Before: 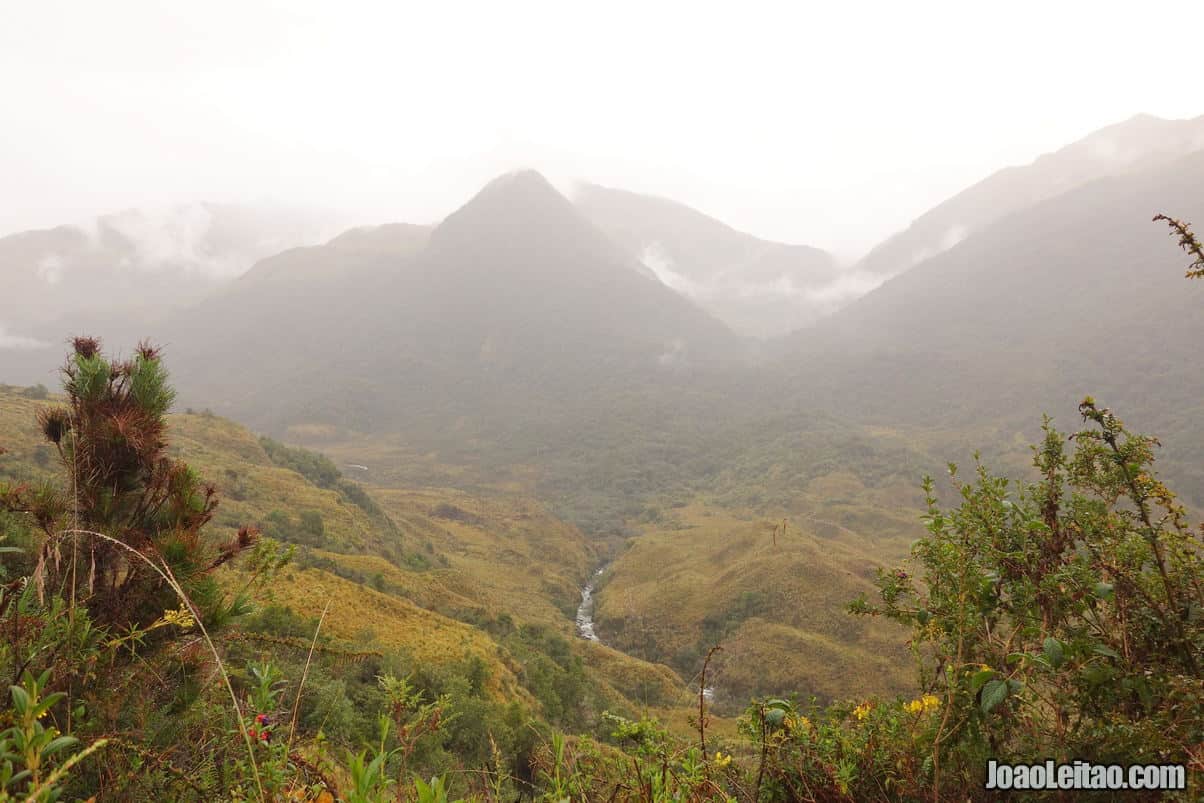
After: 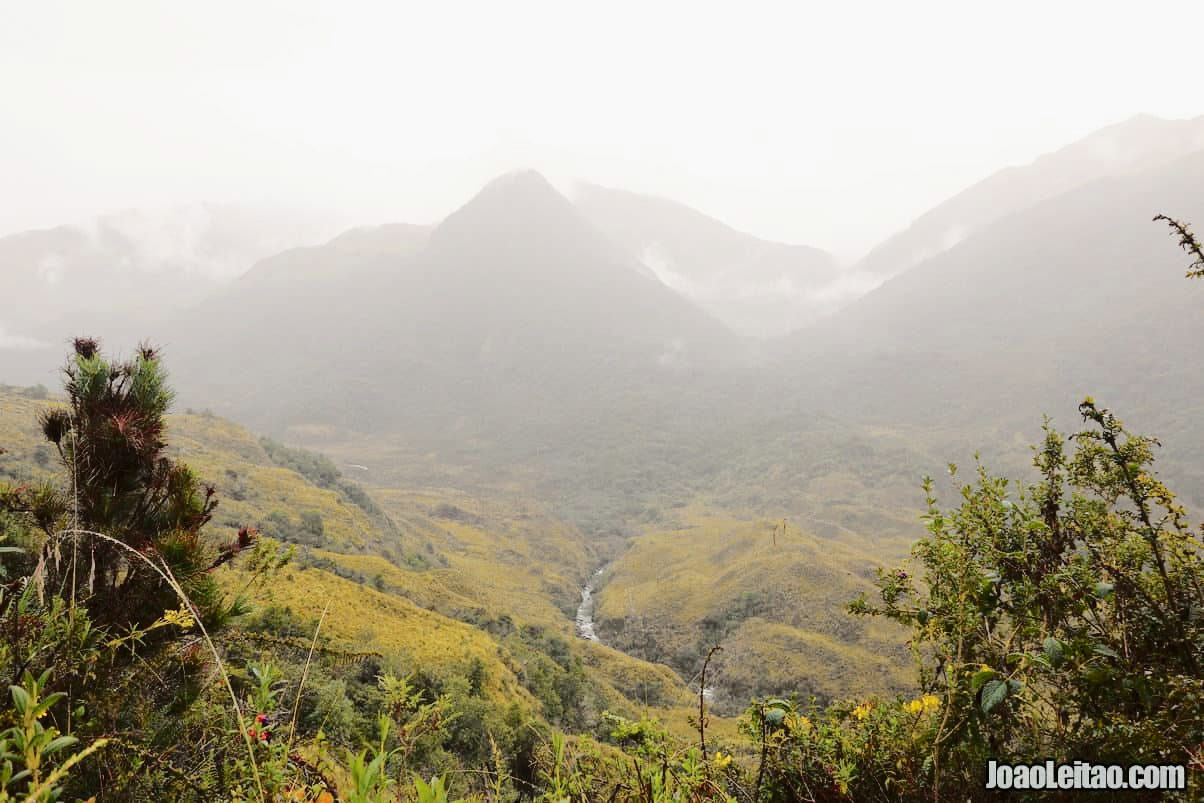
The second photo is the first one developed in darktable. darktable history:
tone curve: curves: ch0 [(0, 0) (0.094, 0.039) (0.243, 0.155) (0.411, 0.482) (0.479, 0.583) (0.654, 0.742) (0.793, 0.851) (0.994, 0.974)]; ch1 [(0, 0) (0.161, 0.092) (0.35, 0.33) (0.392, 0.392) (0.456, 0.456) (0.505, 0.502) (0.537, 0.518) (0.553, 0.53) (0.573, 0.569) (0.718, 0.718) (1, 1)]; ch2 [(0, 0) (0.346, 0.362) (0.411, 0.412) (0.502, 0.502) (0.531, 0.521) (0.576, 0.553) (0.615, 0.621) (1, 1)], color space Lab, independent channels, preserve colors none
